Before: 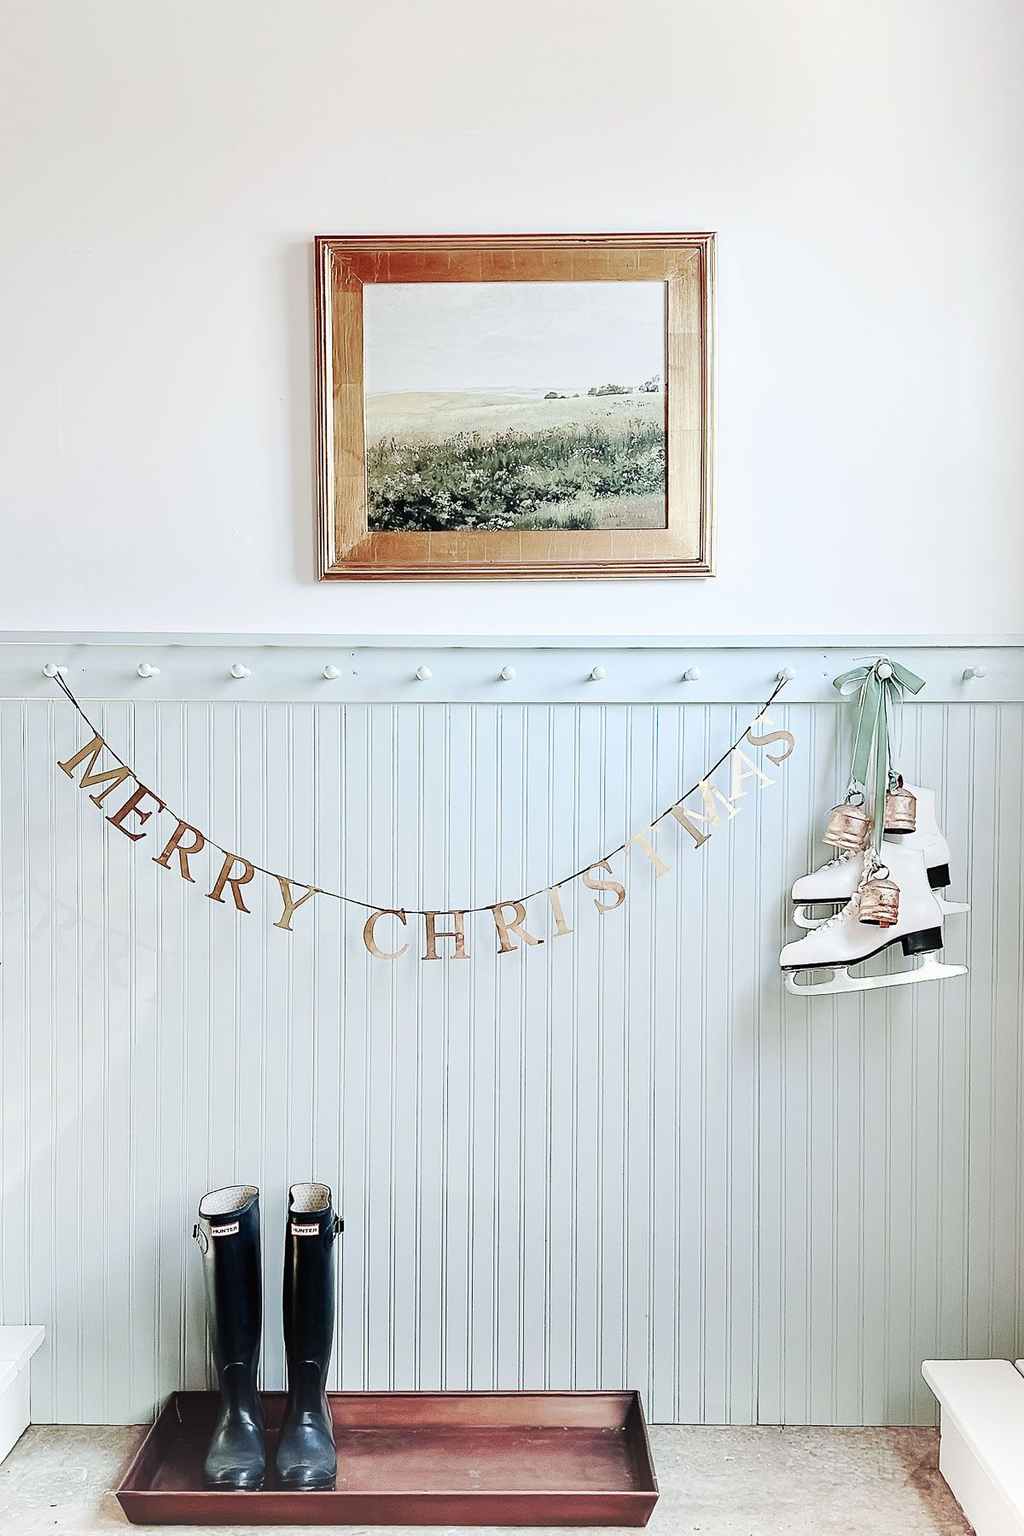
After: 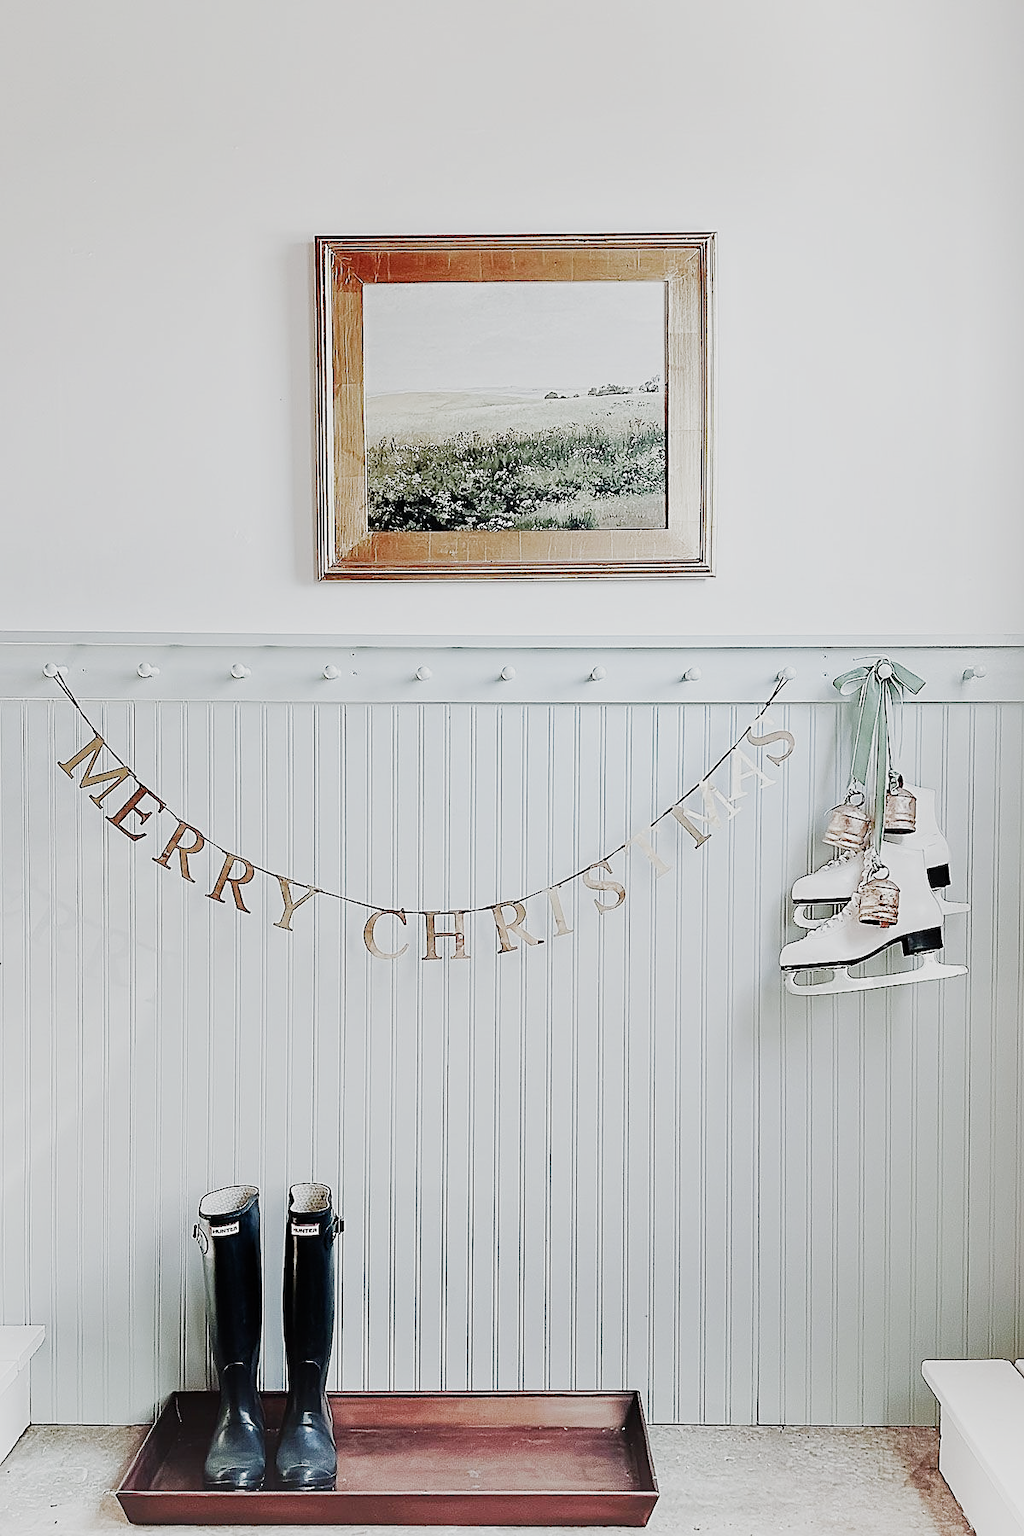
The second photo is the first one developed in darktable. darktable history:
sharpen: on, module defaults
filmic rgb: black relative exposure -11.38 EV, white relative exposure 3.24 EV, hardness 6.78, add noise in highlights 0.001, preserve chrominance no, color science v3 (2019), use custom middle-gray values true, contrast in highlights soft
